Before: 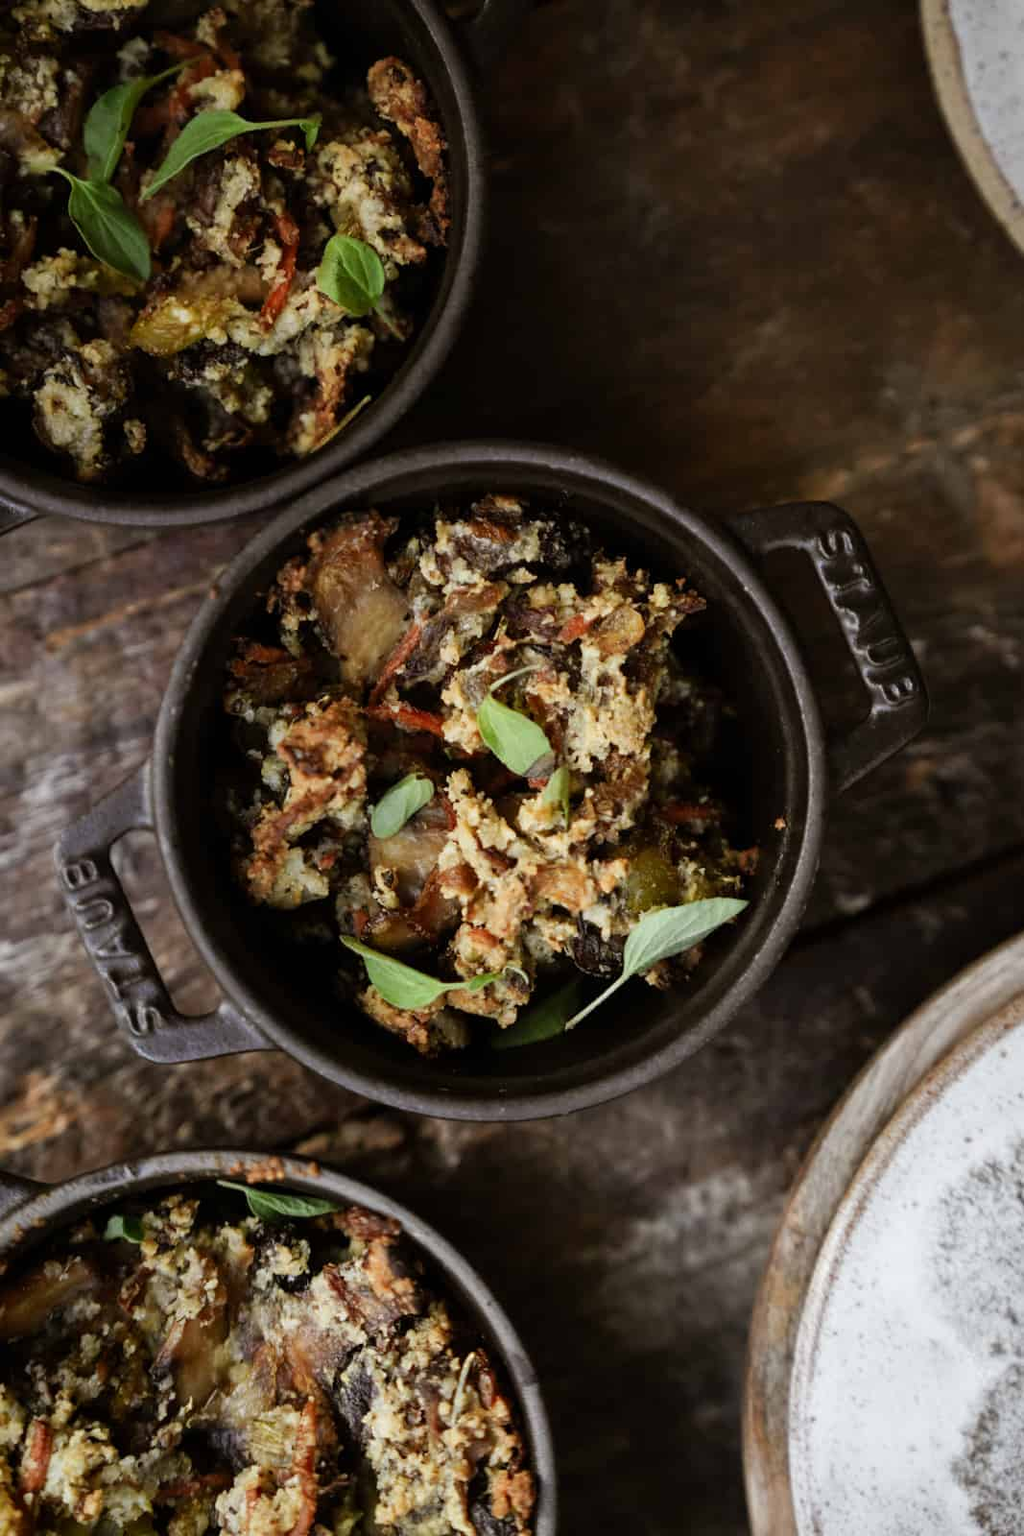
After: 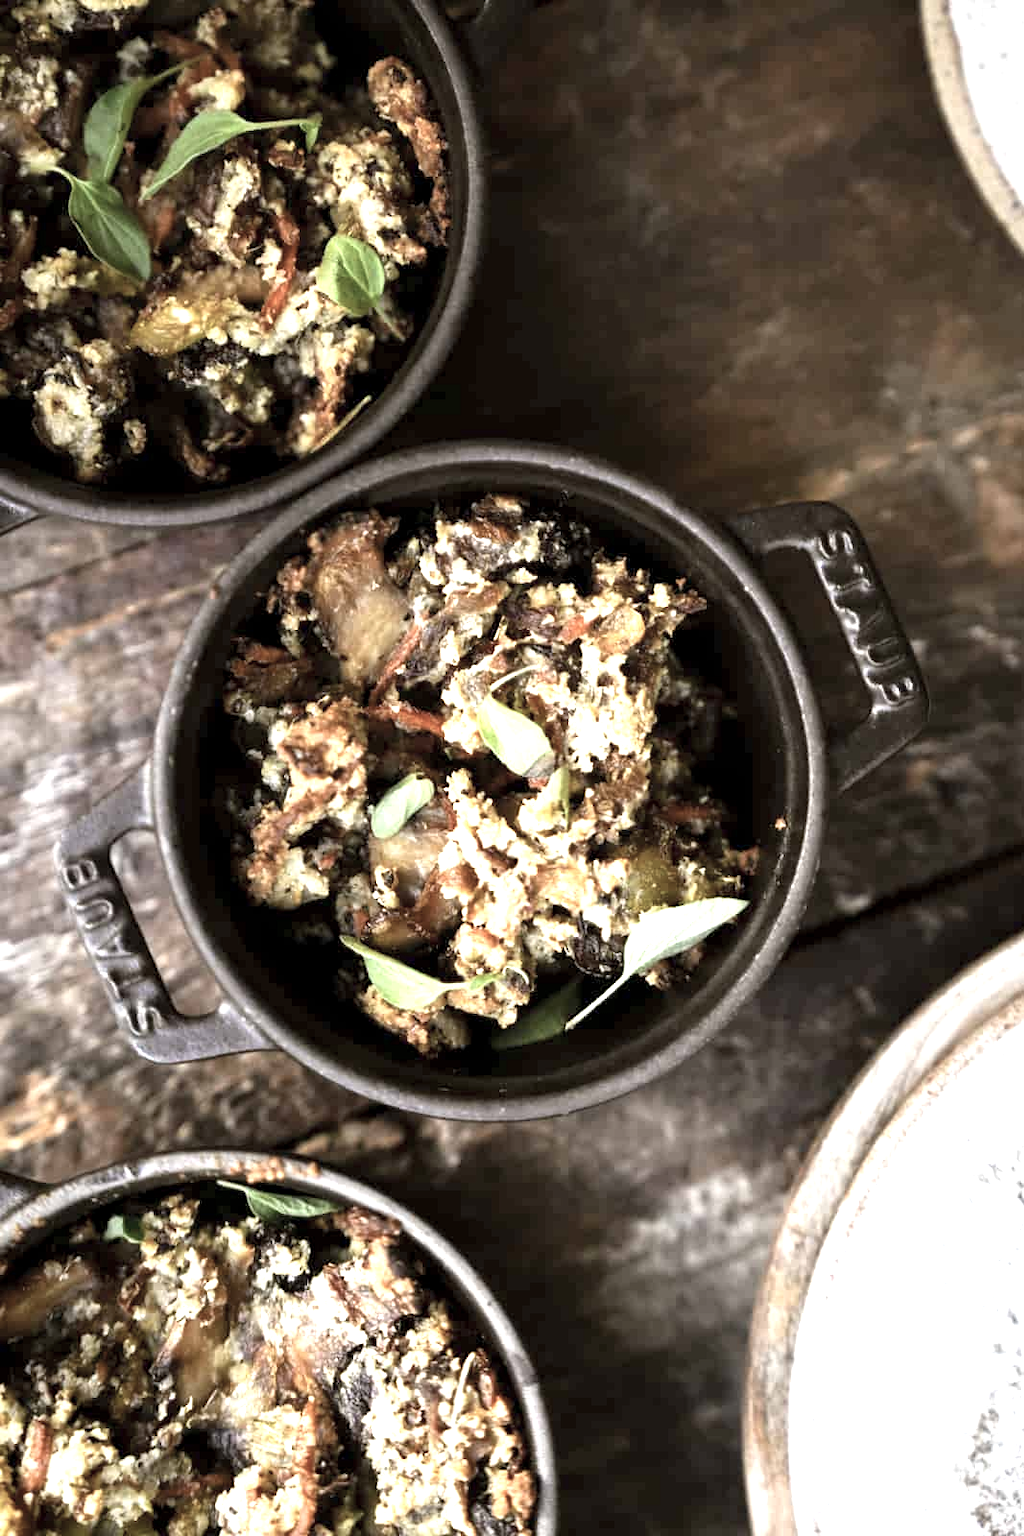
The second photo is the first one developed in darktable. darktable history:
color correction: highlights b* 0.061, saturation 0.547
color balance rgb: shadows lift › chroma 0.877%, shadows lift › hue 113.12°, perceptual saturation grading › global saturation 0.942%, global vibrance 20%
exposure: black level correction 0.001, exposure 1.646 EV, compensate highlight preservation false
